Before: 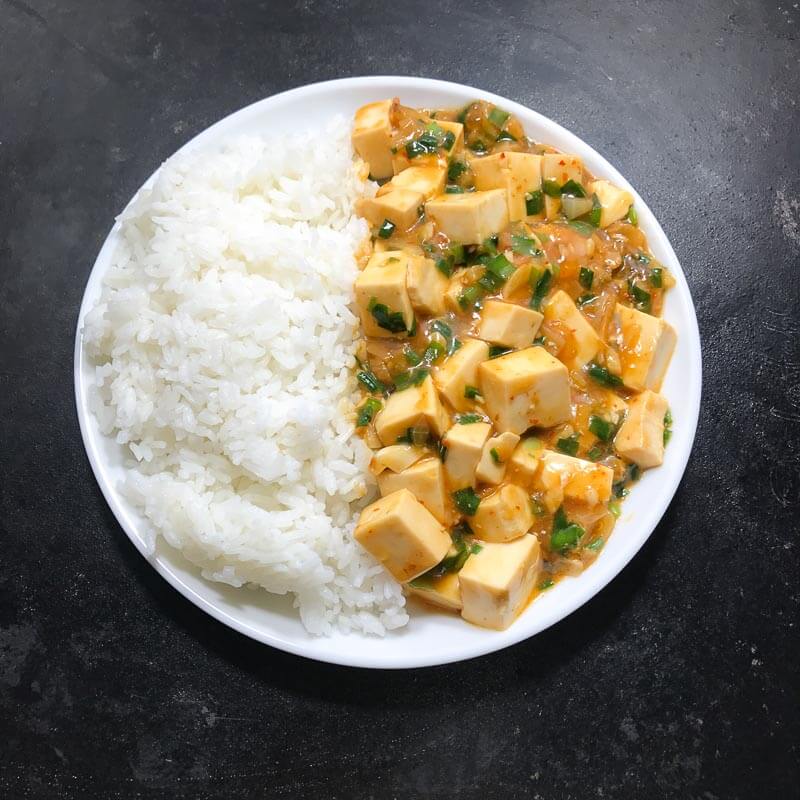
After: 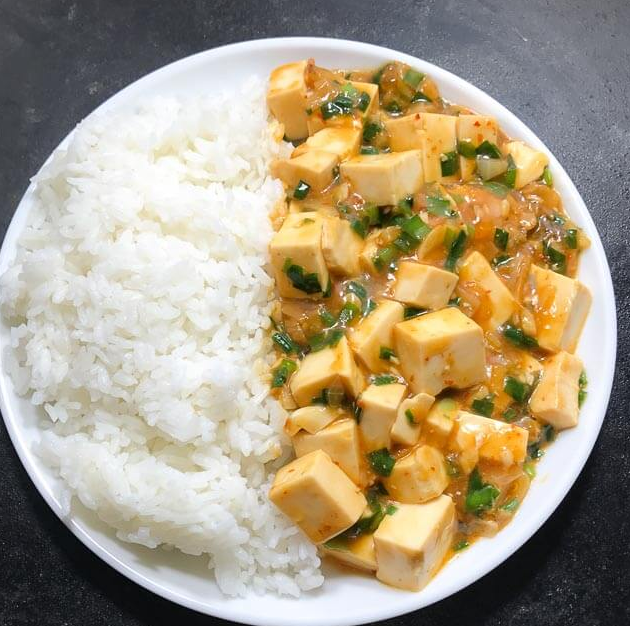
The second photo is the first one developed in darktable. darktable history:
crop and rotate: left 10.774%, top 5.017%, right 10.449%, bottom 16.712%
